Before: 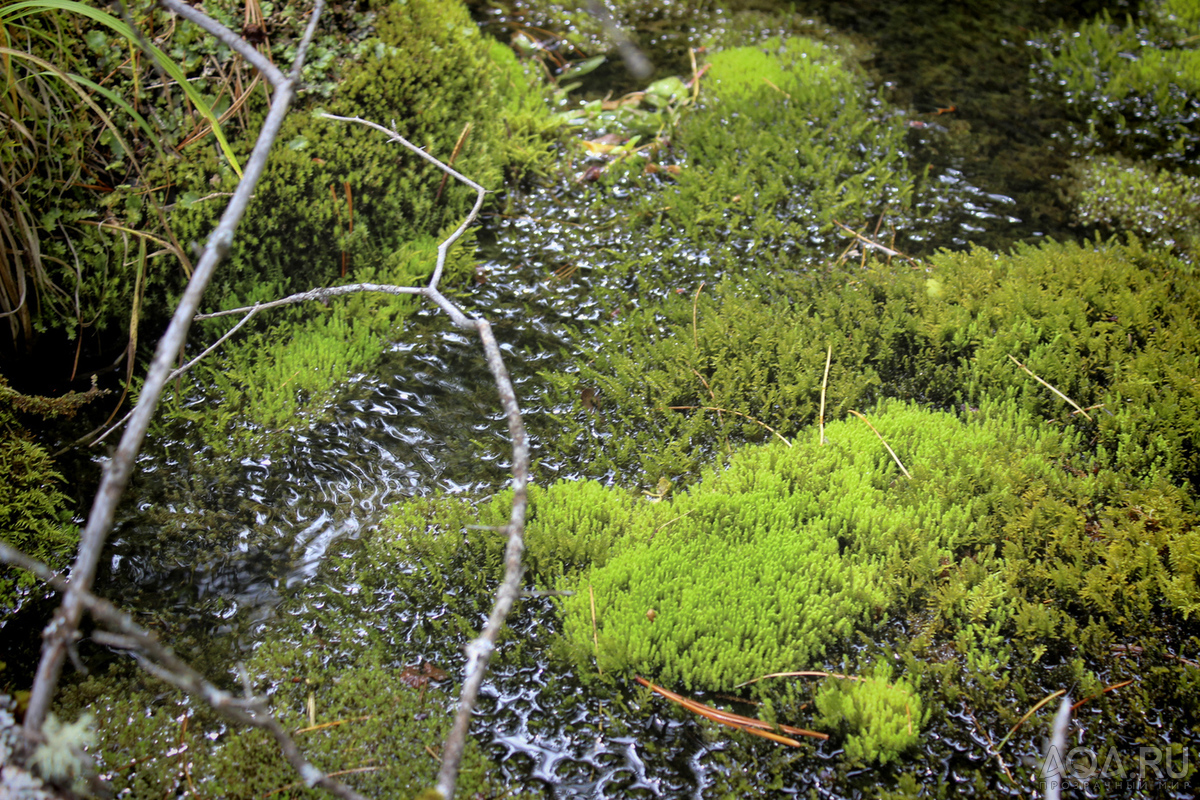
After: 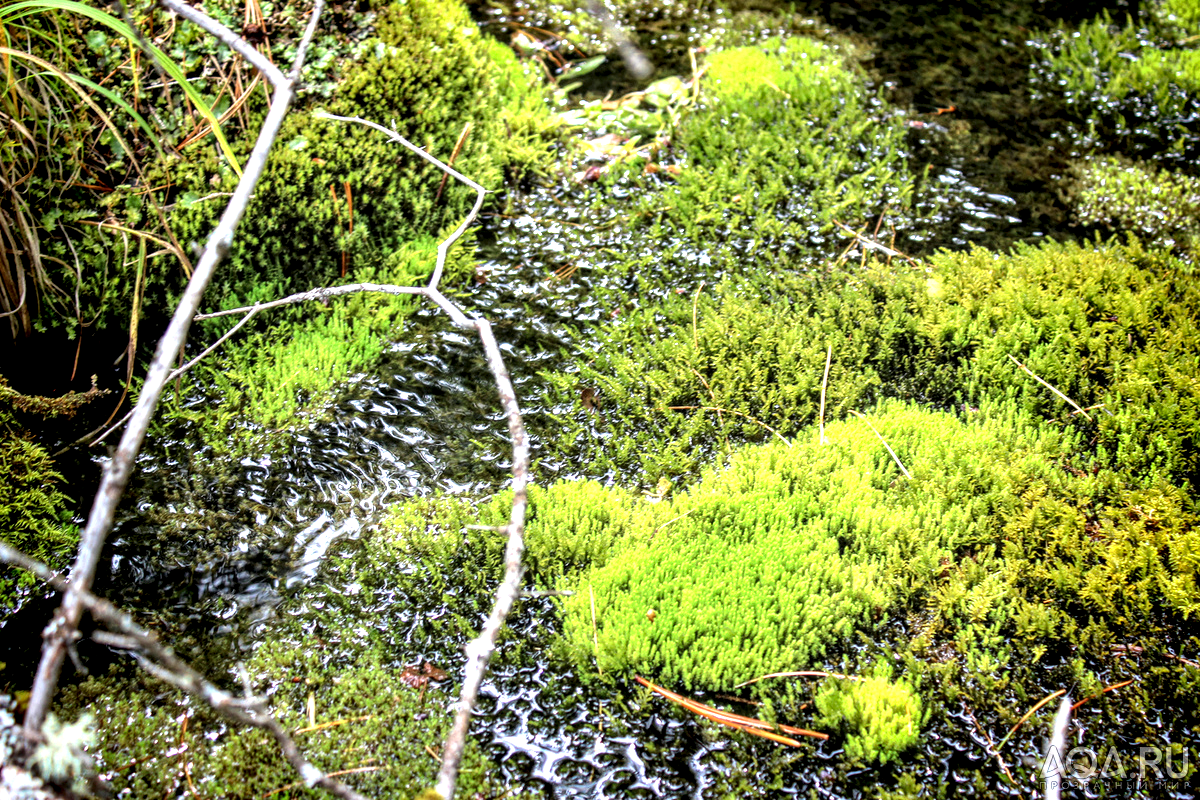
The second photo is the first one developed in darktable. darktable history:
tone equalizer: -8 EV -0.417 EV, -7 EV -0.389 EV, -6 EV -0.333 EV, -5 EV -0.222 EV, -3 EV 0.222 EV, -2 EV 0.333 EV, -1 EV 0.389 EV, +0 EV 0.417 EV, edges refinement/feathering 500, mask exposure compensation -1.57 EV, preserve details no
exposure: black level correction 0, exposure 0.7 EV, compensate exposure bias true, compensate highlight preservation false
local contrast: highlights 60%, shadows 60%, detail 160%
